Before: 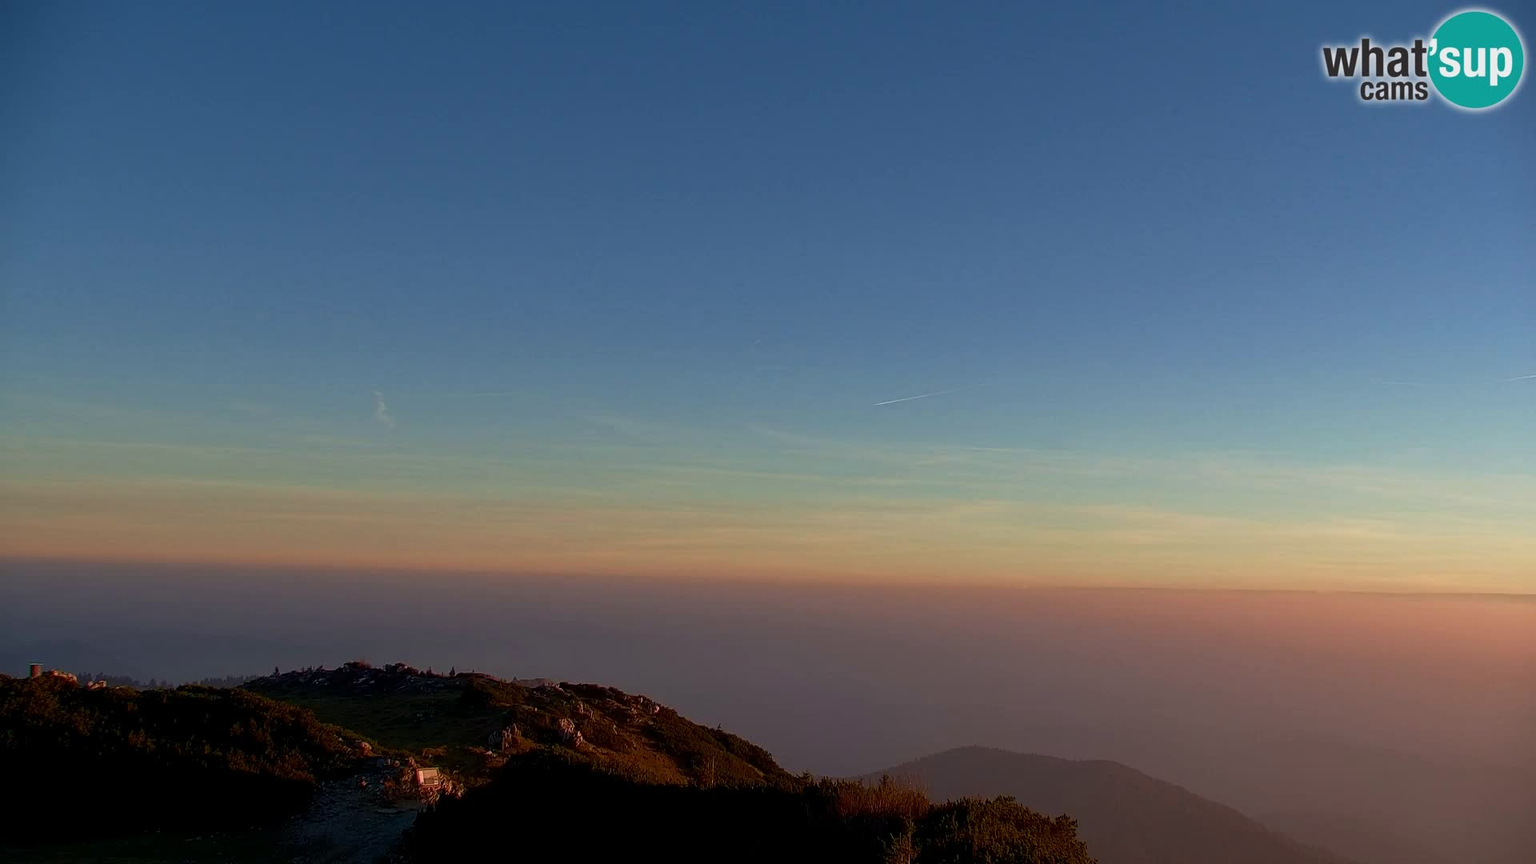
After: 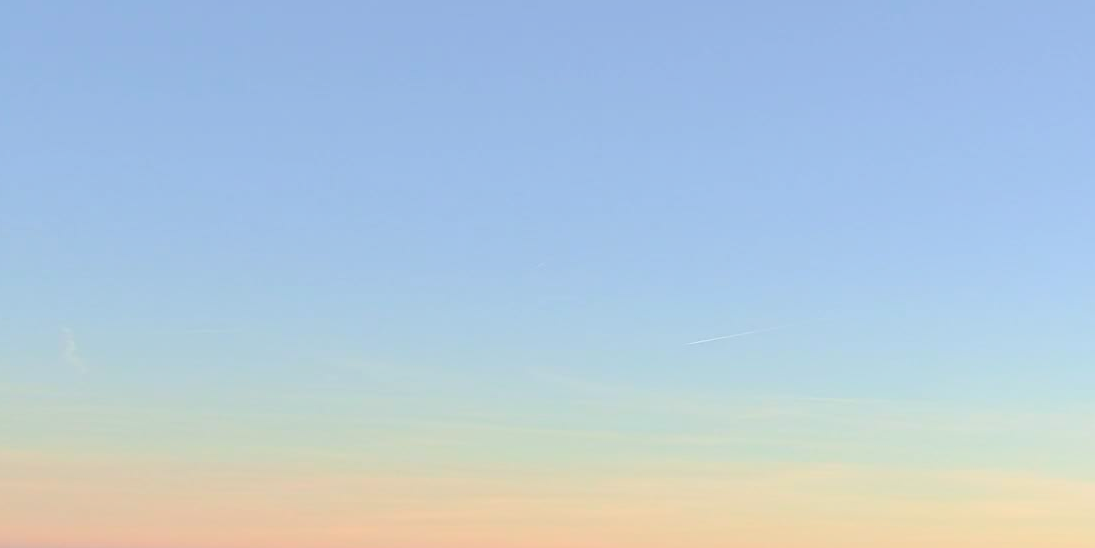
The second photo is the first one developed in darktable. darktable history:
contrast brightness saturation: brightness 1
crop: left 21.152%, top 15.059%, right 21.783%, bottom 34.174%
